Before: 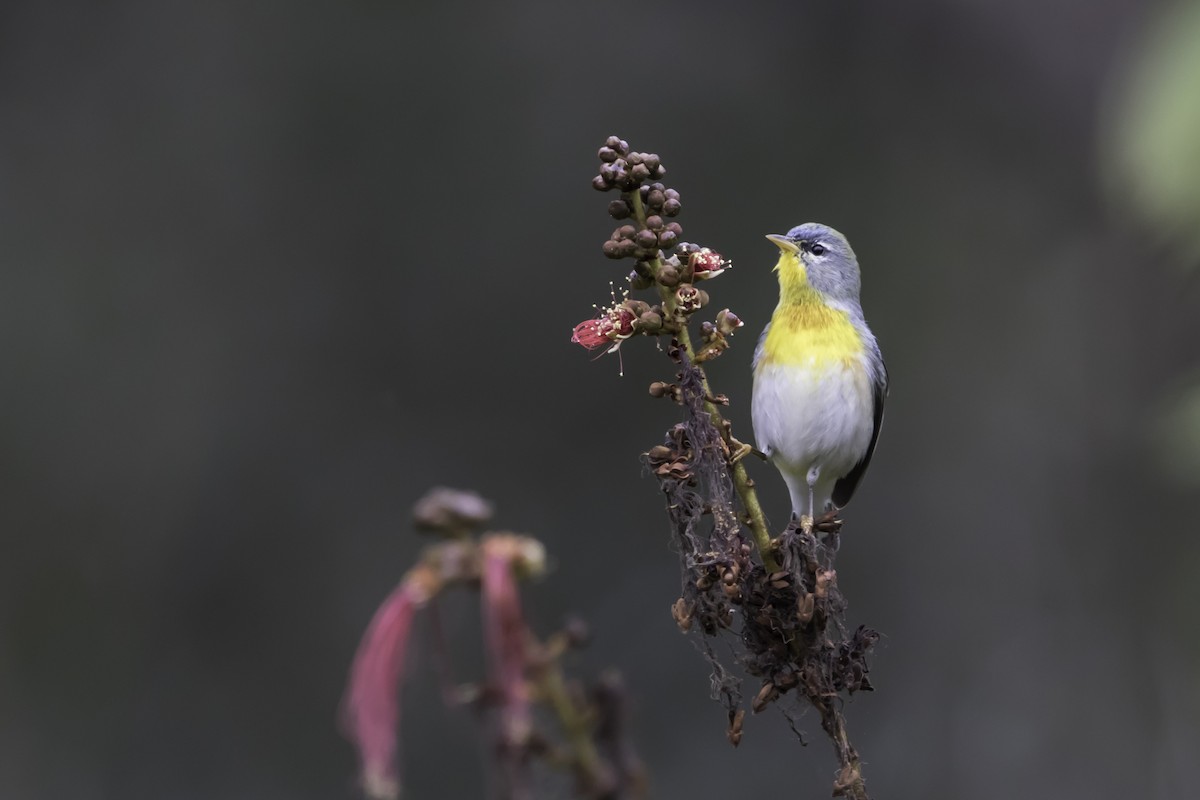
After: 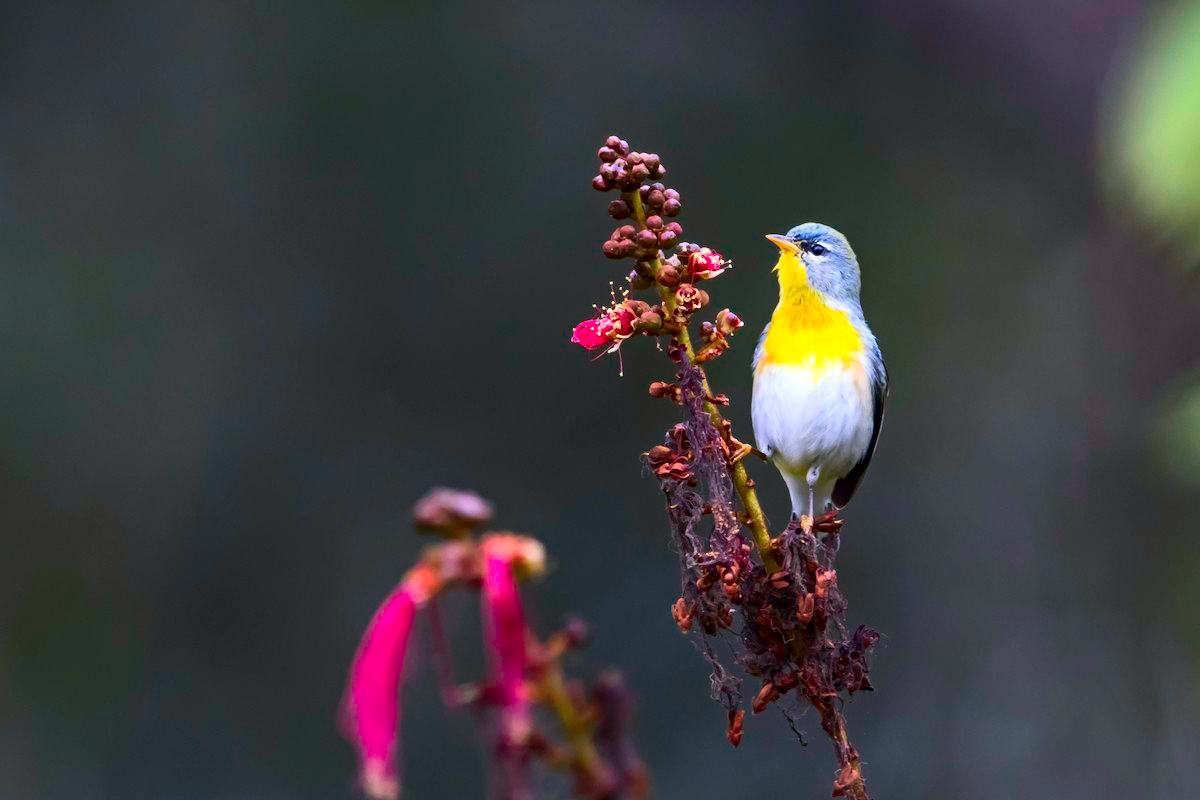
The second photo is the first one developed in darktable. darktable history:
haze removal: compatibility mode true, adaptive false
contrast brightness saturation: contrast 0.256, brightness 0.013, saturation 0.883
